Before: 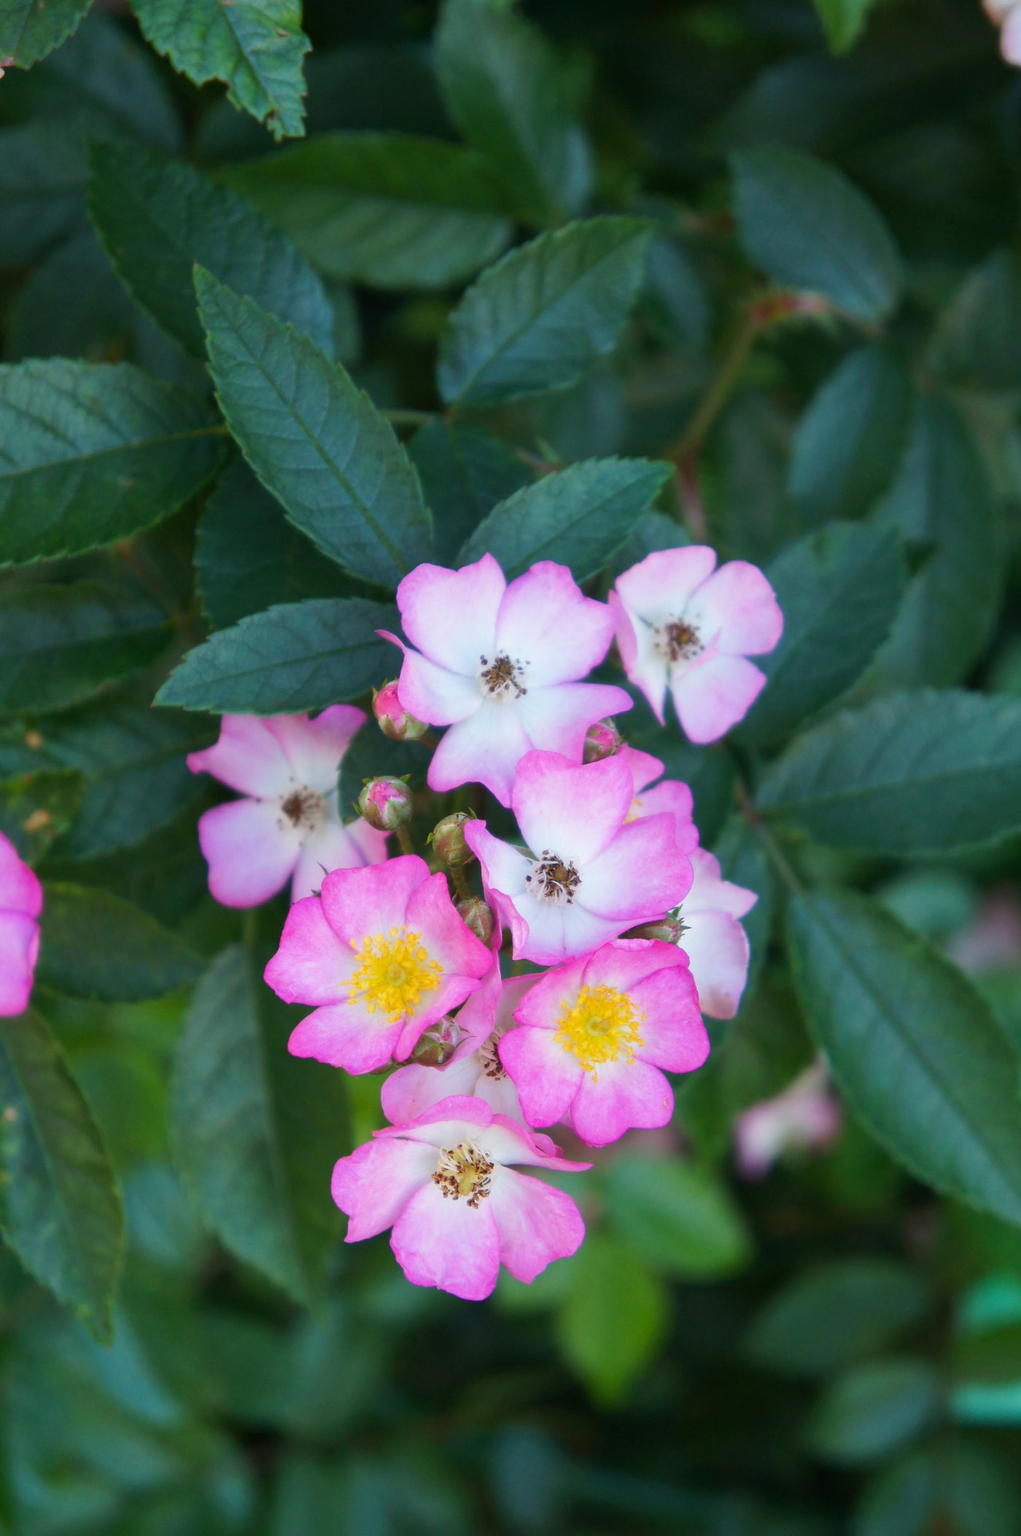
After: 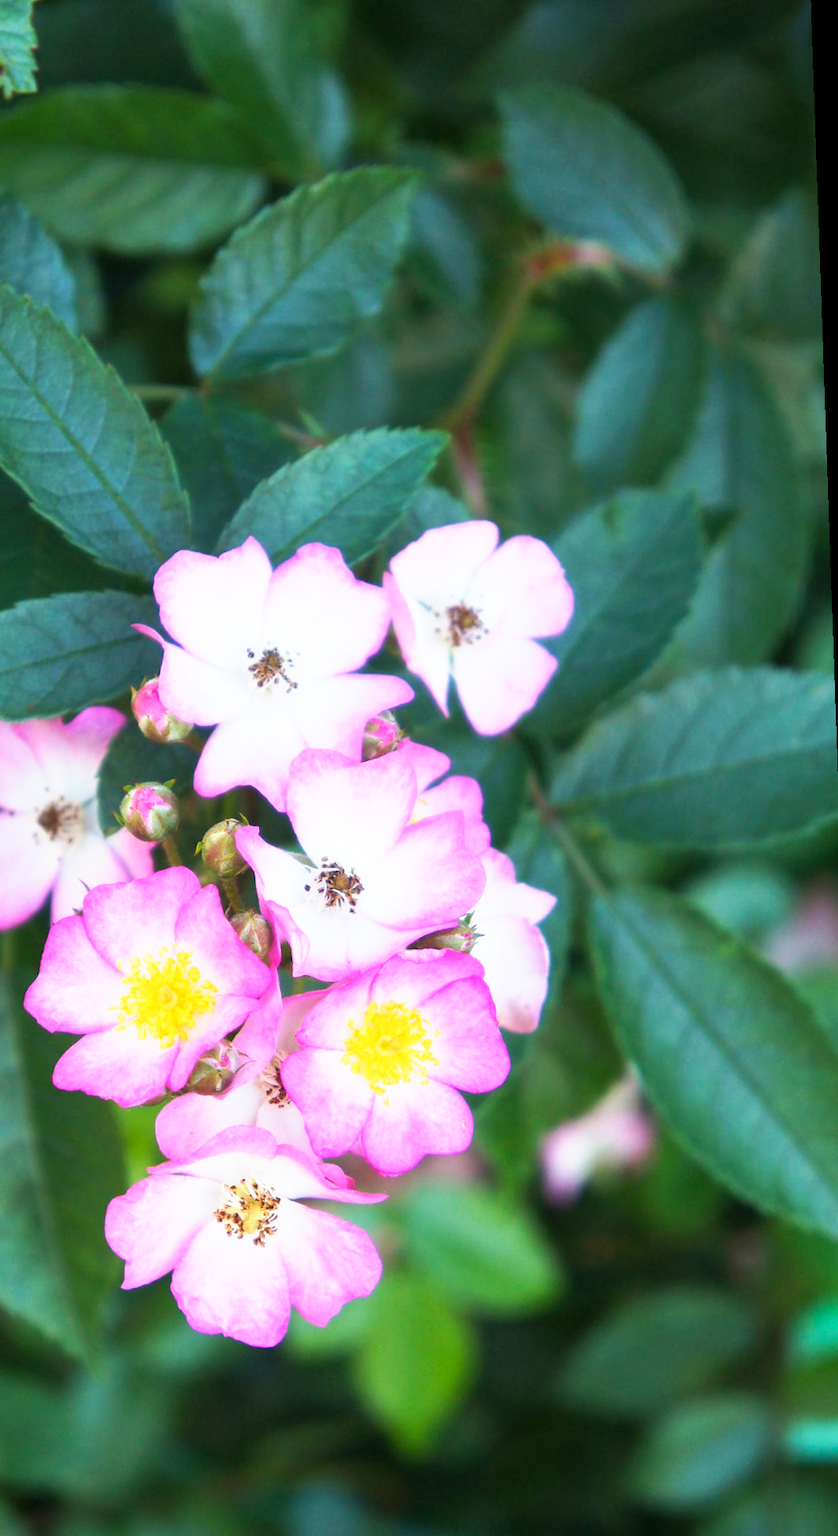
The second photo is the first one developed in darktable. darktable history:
crop and rotate: left 24.6%
rotate and perspective: rotation -2°, crop left 0.022, crop right 0.978, crop top 0.049, crop bottom 0.951
exposure: exposure -0.072 EV, compensate highlight preservation false
base curve: curves: ch0 [(0, 0) (0.495, 0.917) (1, 1)], preserve colors none
